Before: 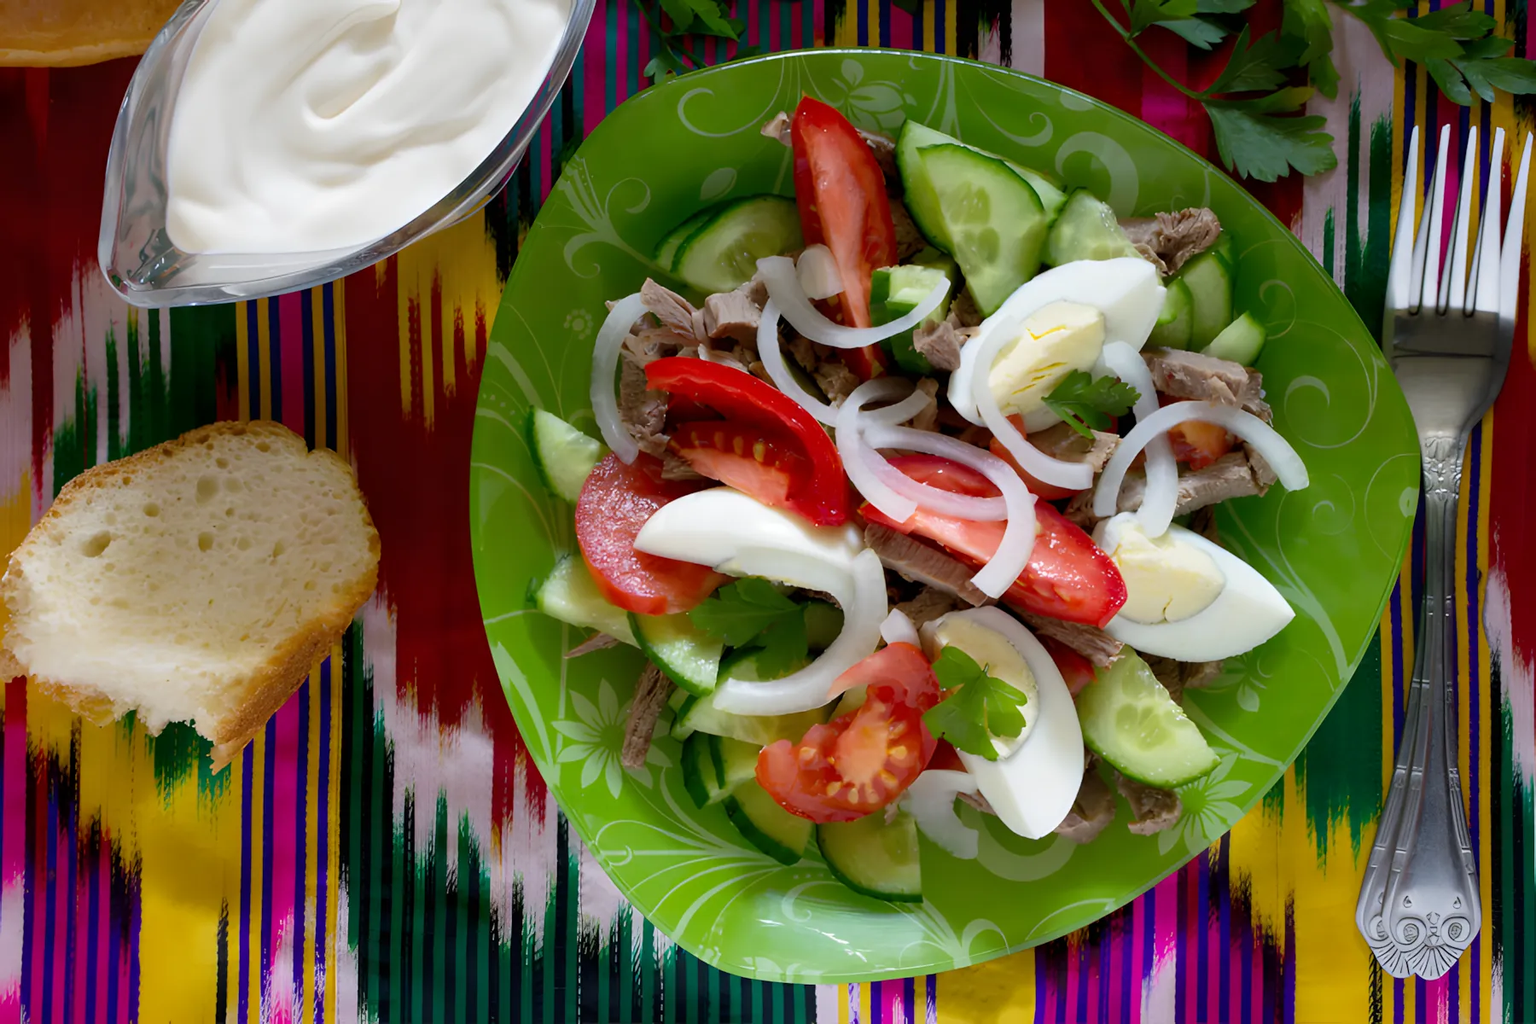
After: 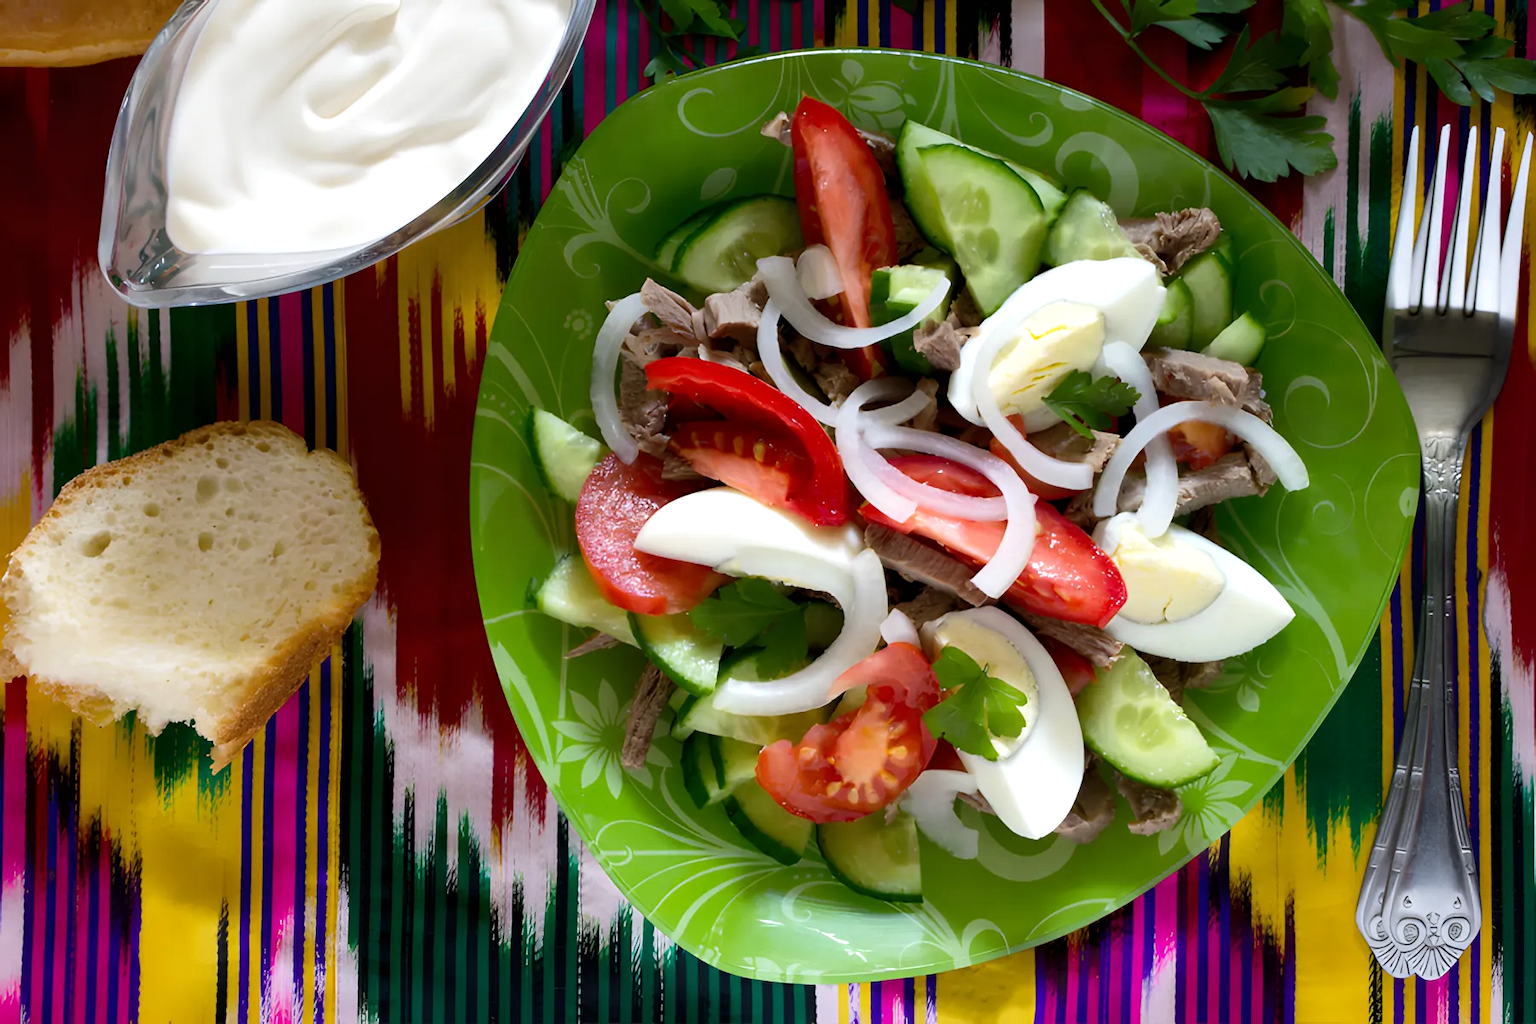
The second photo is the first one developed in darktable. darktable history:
tone equalizer: -8 EV -0.455 EV, -7 EV -0.392 EV, -6 EV -0.334 EV, -5 EV -0.244 EV, -3 EV 0.247 EV, -2 EV 0.335 EV, -1 EV 0.367 EV, +0 EV 0.401 EV, edges refinement/feathering 500, mask exposure compensation -1.57 EV, preserve details no
